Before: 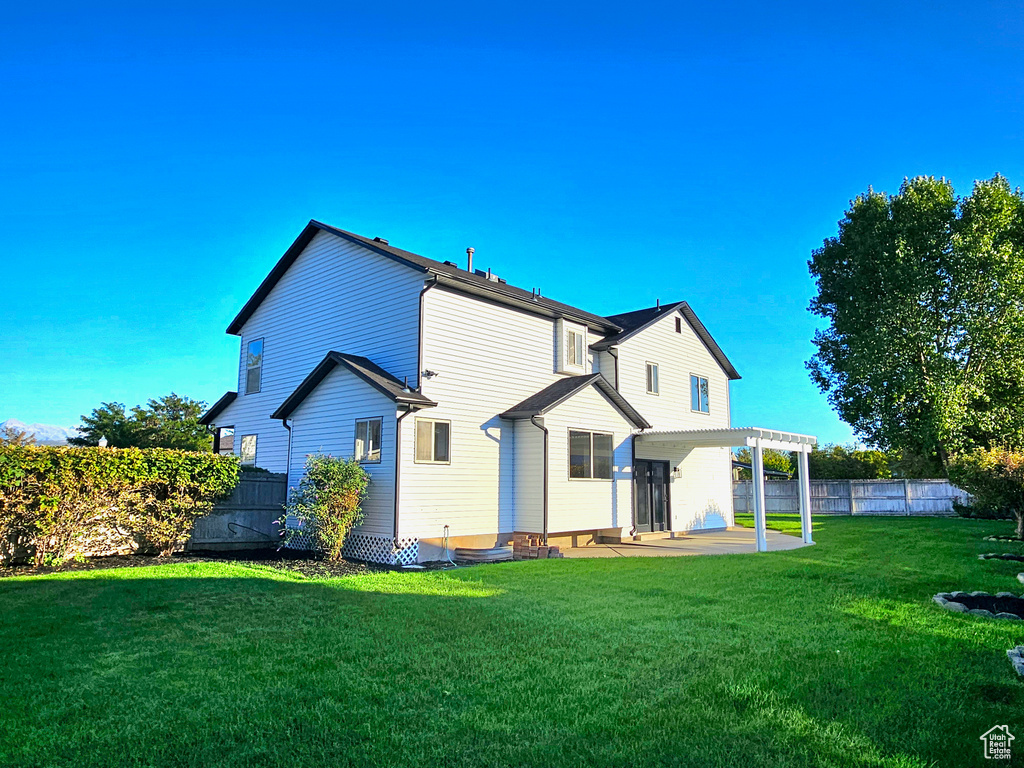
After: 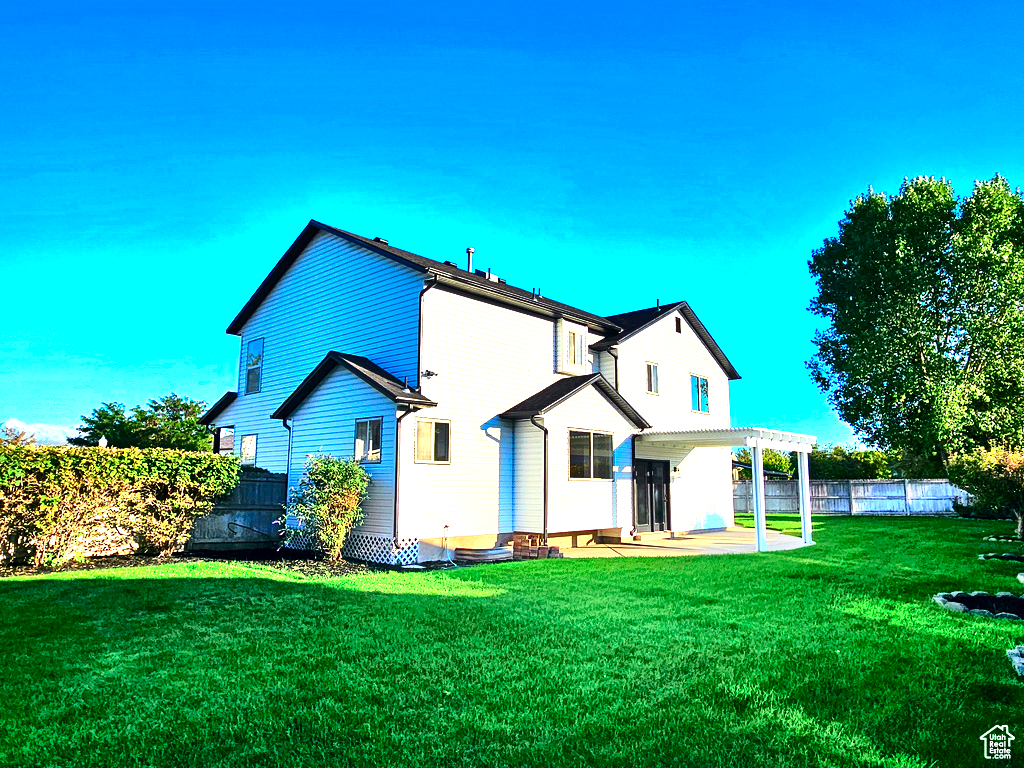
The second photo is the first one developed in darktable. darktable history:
contrast brightness saturation: brightness -0.215, saturation 0.083
local contrast: mode bilateral grid, contrast 20, coarseness 50, detail 139%, midtone range 0.2
tone curve: curves: ch0 [(0, 0) (0.035, 0.017) (0.131, 0.108) (0.279, 0.279) (0.476, 0.554) (0.617, 0.693) (0.704, 0.77) (0.801, 0.854) (0.895, 0.927) (1, 0.976)]; ch1 [(0, 0) (0.318, 0.278) (0.444, 0.427) (0.493, 0.493) (0.537, 0.547) (0.594, 0.616) (0.746, 0.764) (1, 1)]; ch2 [(0, 0) (0.316, 0.292) (0.381, 0.37) (0.423, 0.448) (0.476, 0.482) (0.502, 0.498) (0.529, 0.532) (0.583, 0.608) (0.639, 0.657) (0.7, 0.7) (0.861, 0.808) (1, 0.951)], color space Lab, independent channels, preserve colors none
shadows and highlights: soften with gaussian
exposure: black level correction -0.005, exposure 1 EV, compensate highlight preservation false
